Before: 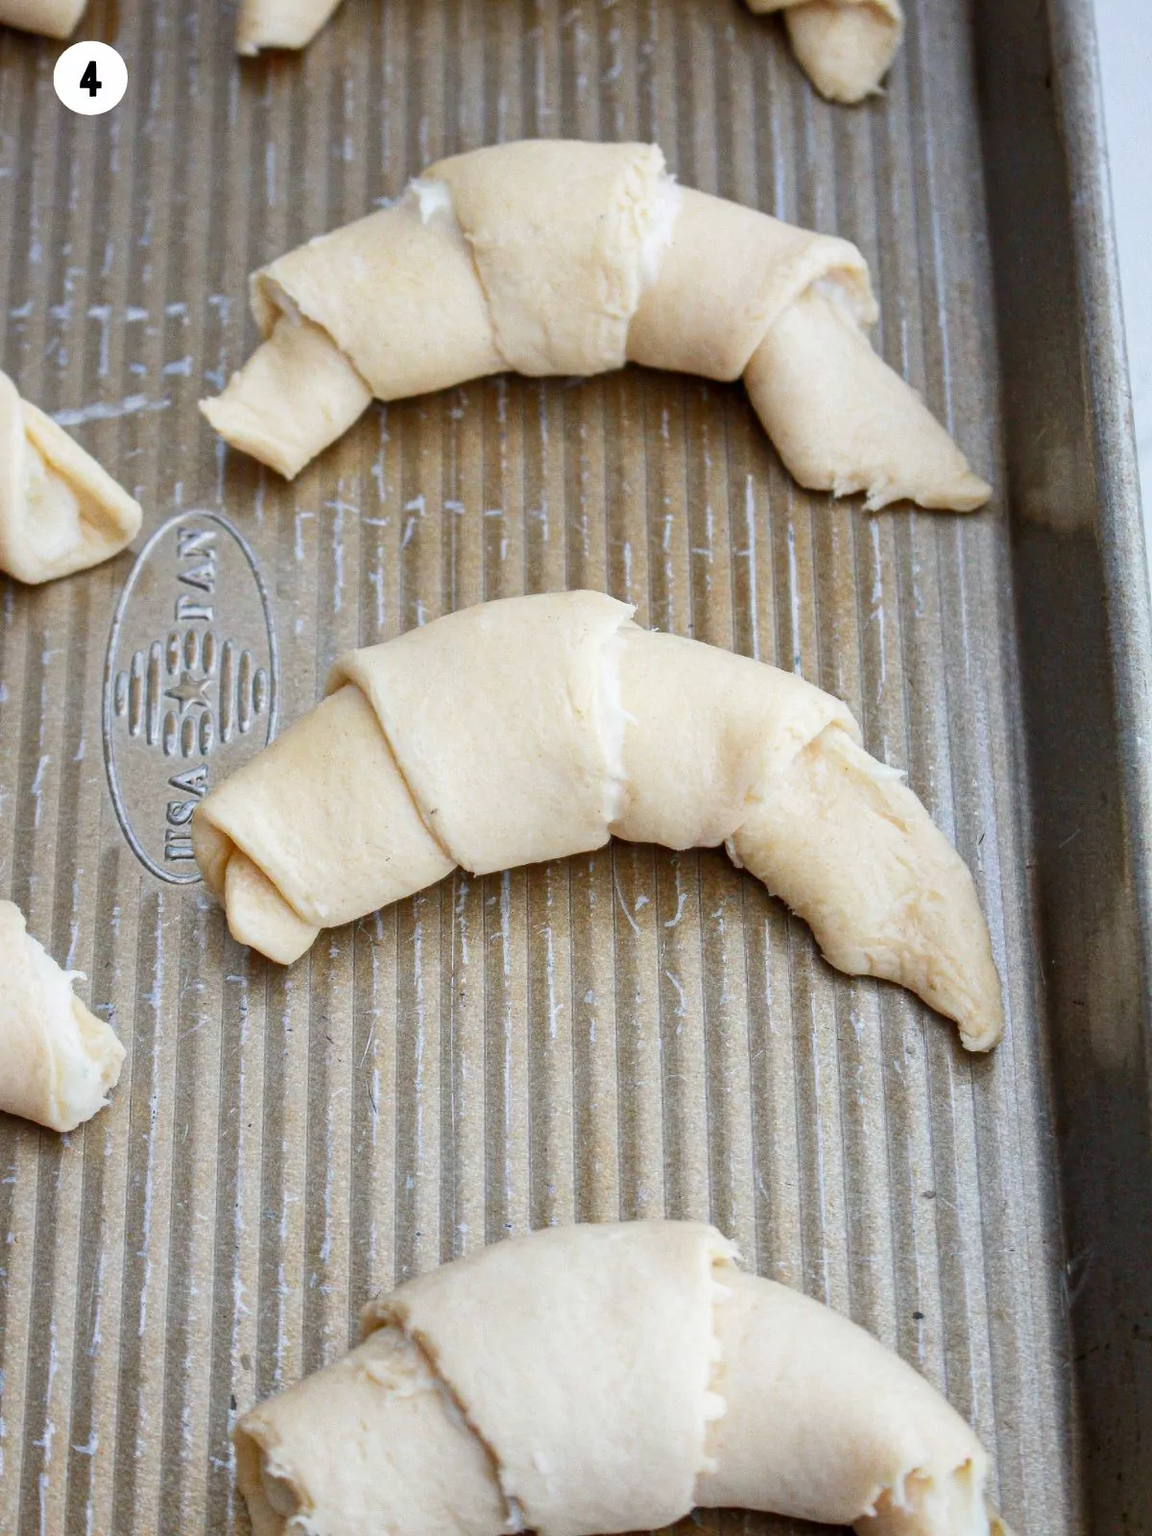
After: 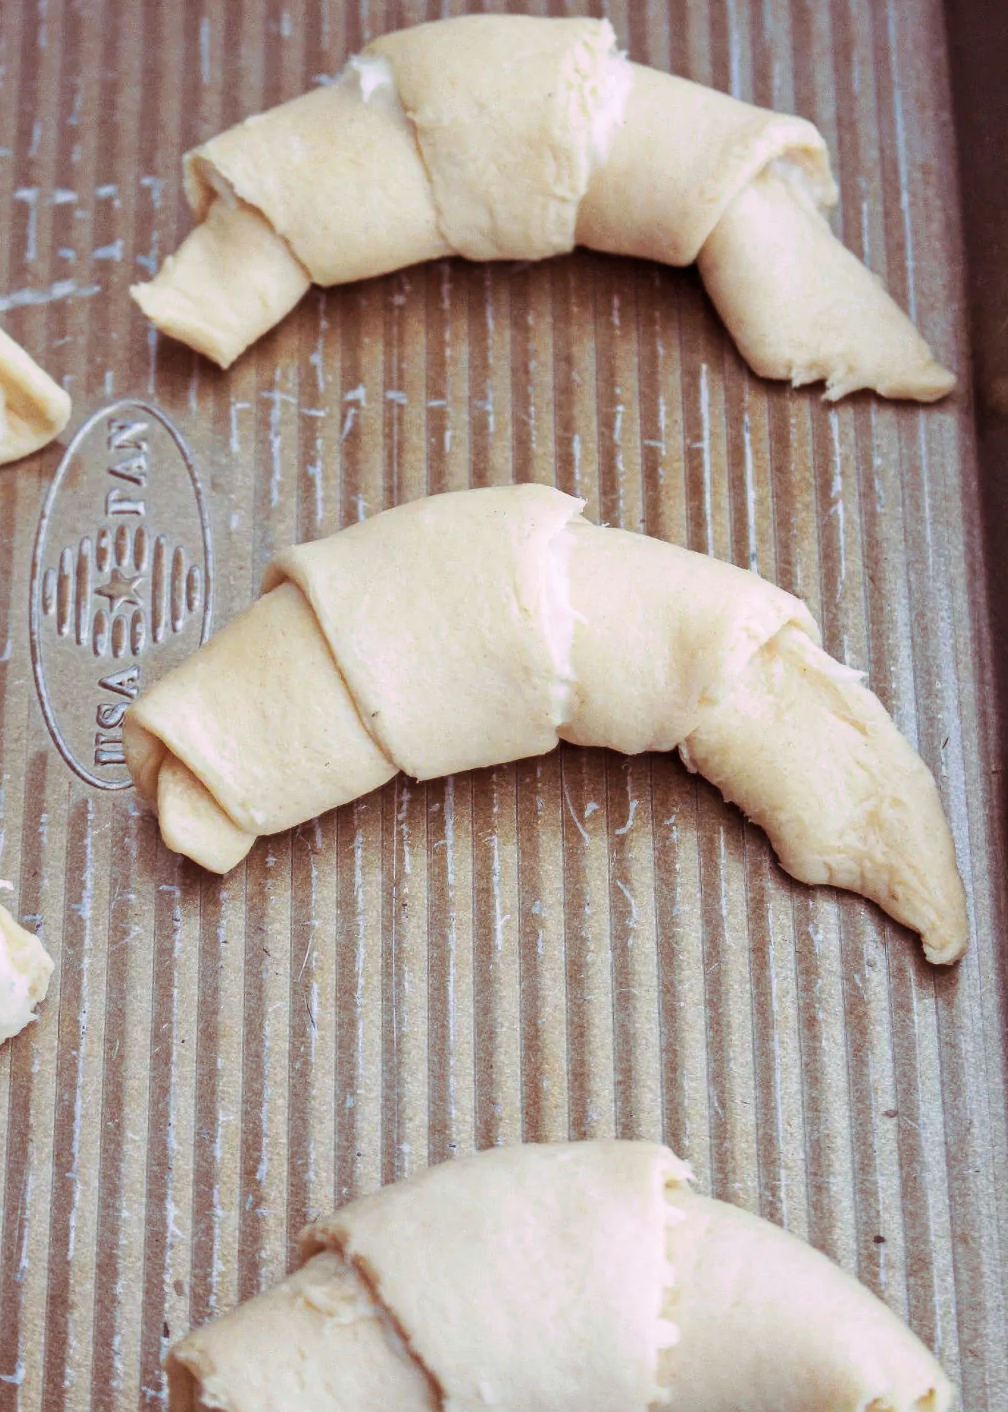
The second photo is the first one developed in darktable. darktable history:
split-toning: highlights › hue 298.8°, highlights › saturation 0.73, compress 41.76%
crop: left 6.446%, top 8.188%, right 9.538%, bottom 3.548%
